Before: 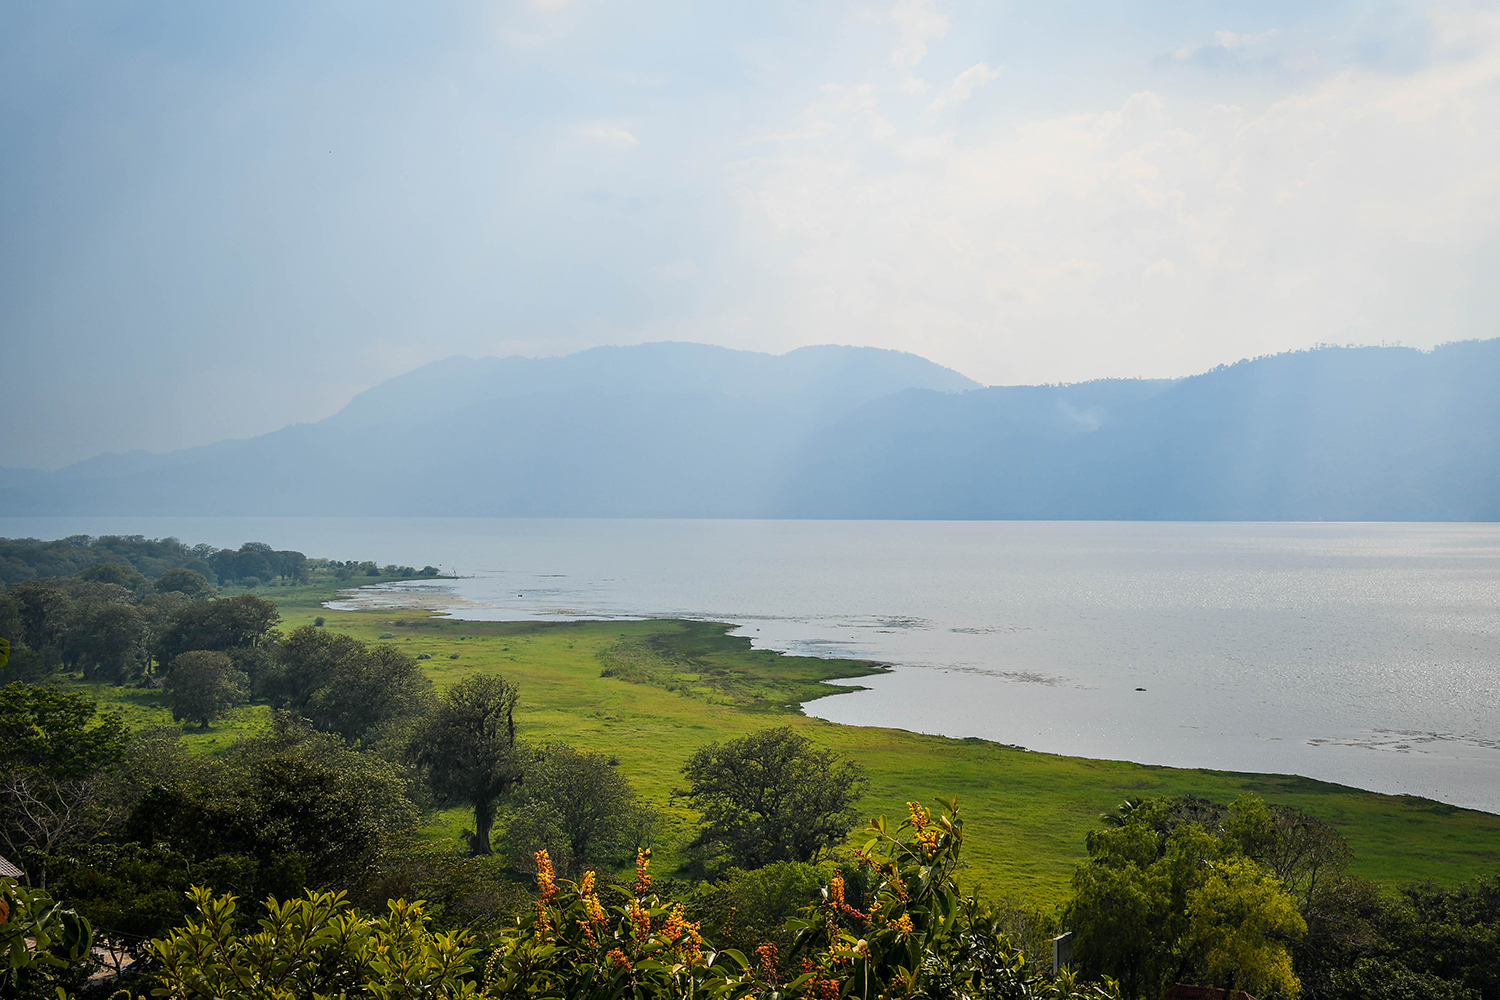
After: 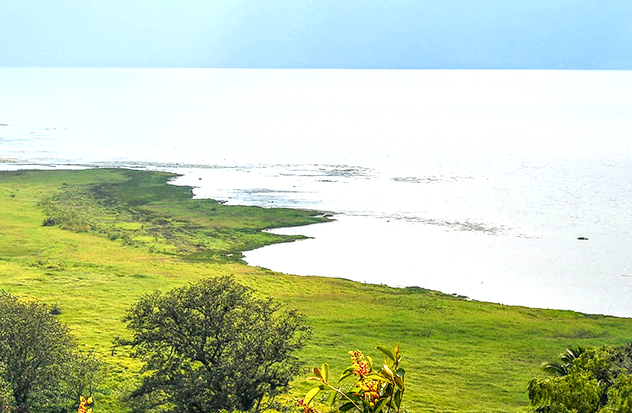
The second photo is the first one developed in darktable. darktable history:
crop: left 37.231%, top 45.167%, right 20.623%, bottom 13.464%
levels: levels [0, 0.445, 1]
local contrast: highlights 24%, detail 150%
exposure: exposure 1 EV, compensate highlight preservation false
